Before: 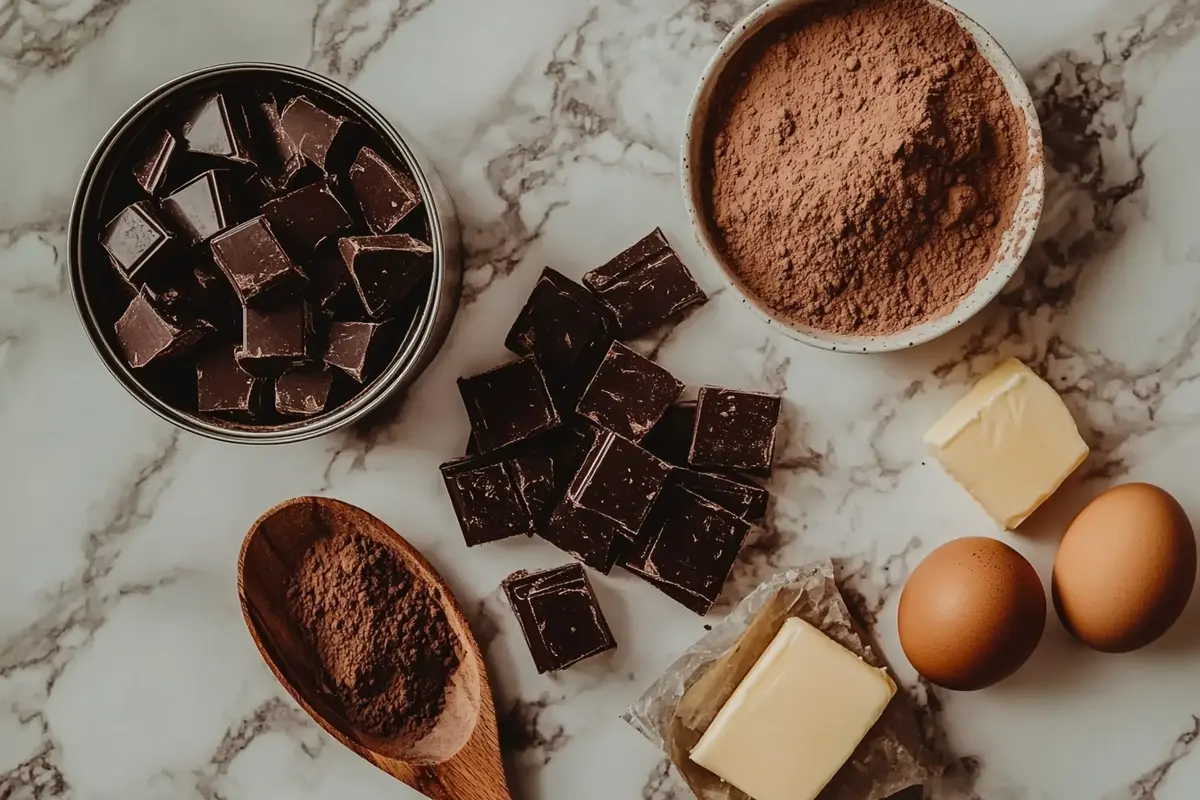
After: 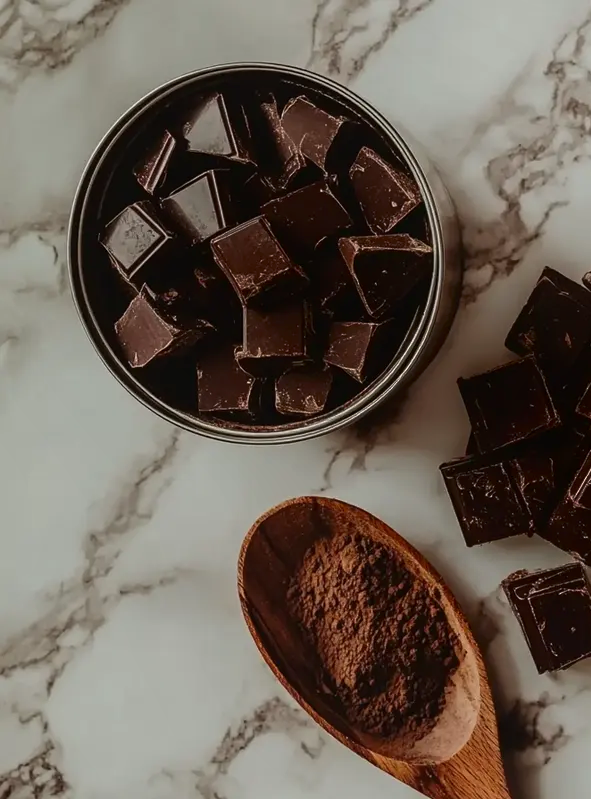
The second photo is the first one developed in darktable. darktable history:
crop and rotate: left 0.01%, top 0%, right 50.677%
shadows and highlights: shadows -69.88, highlights 34.26, soften with gaussian
